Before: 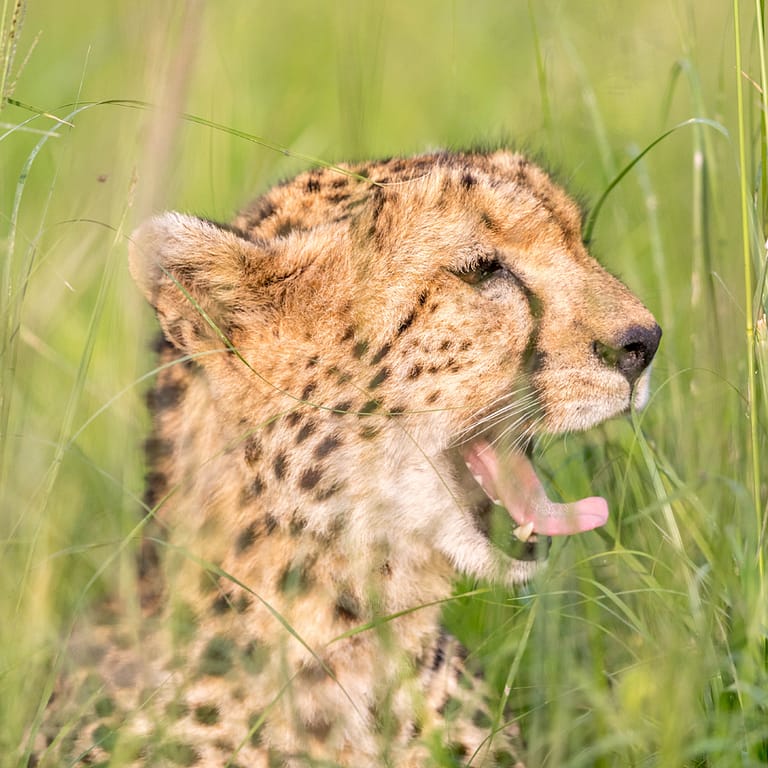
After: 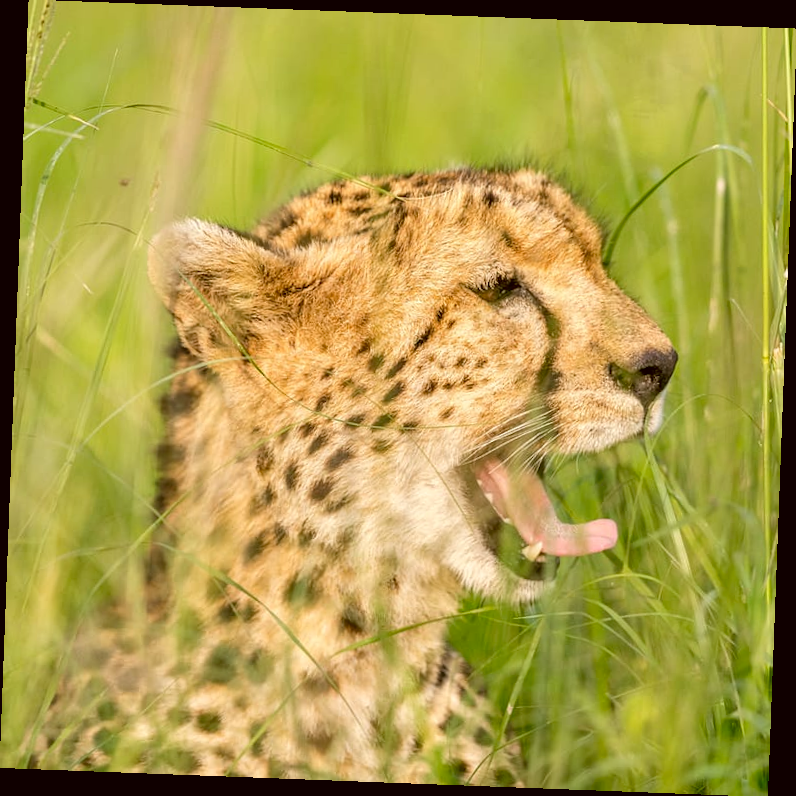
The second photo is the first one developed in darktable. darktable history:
rotate and perspective: rotation 2.17°, automatic cropping off
color correction: highlights a* -1.43, highlights b* 10.12, shadows a* 0.395, shadows b* 19.35
